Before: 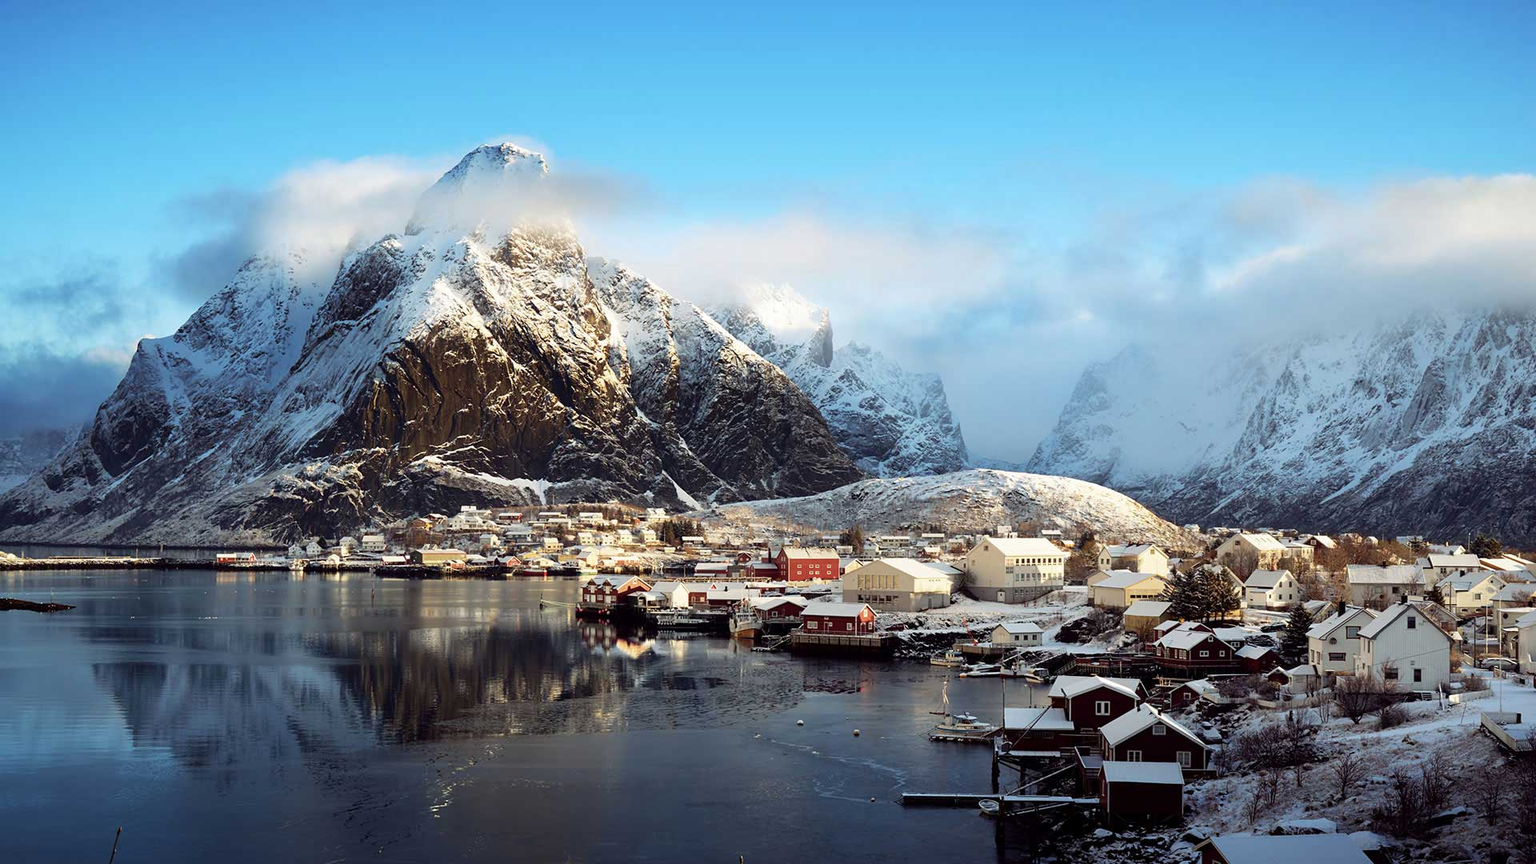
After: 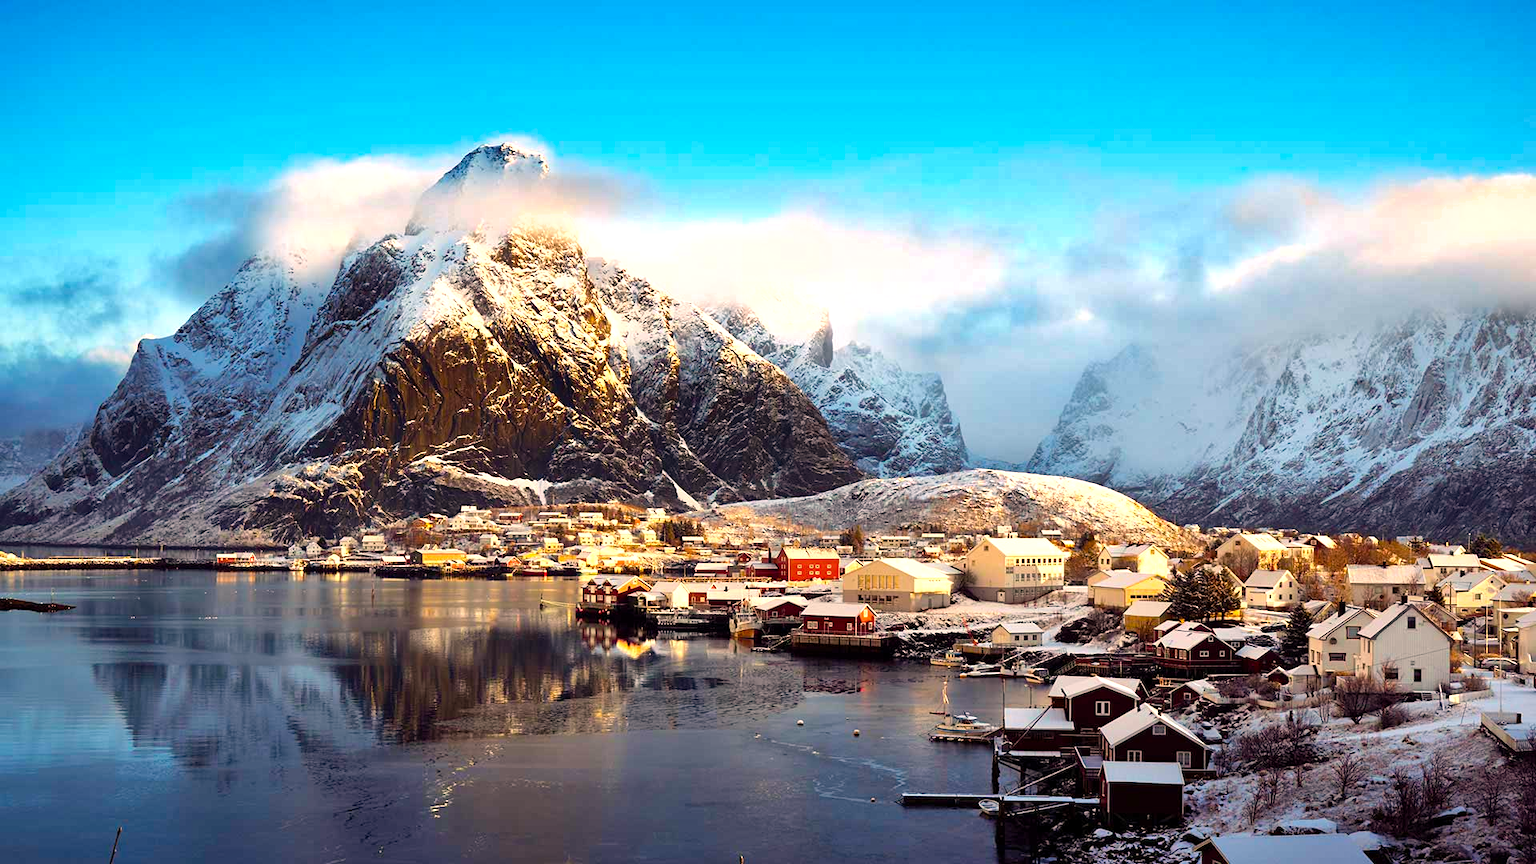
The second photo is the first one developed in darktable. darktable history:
white balance: red 1.127, blue 0.943
color balance rgb: perceptual saturation grading › global saturation 36%, perceptual brilliance grading › global brilliance 10%, global vibrance 20%
shadows and highlights: white point adjustment 1, soften with gaussian
